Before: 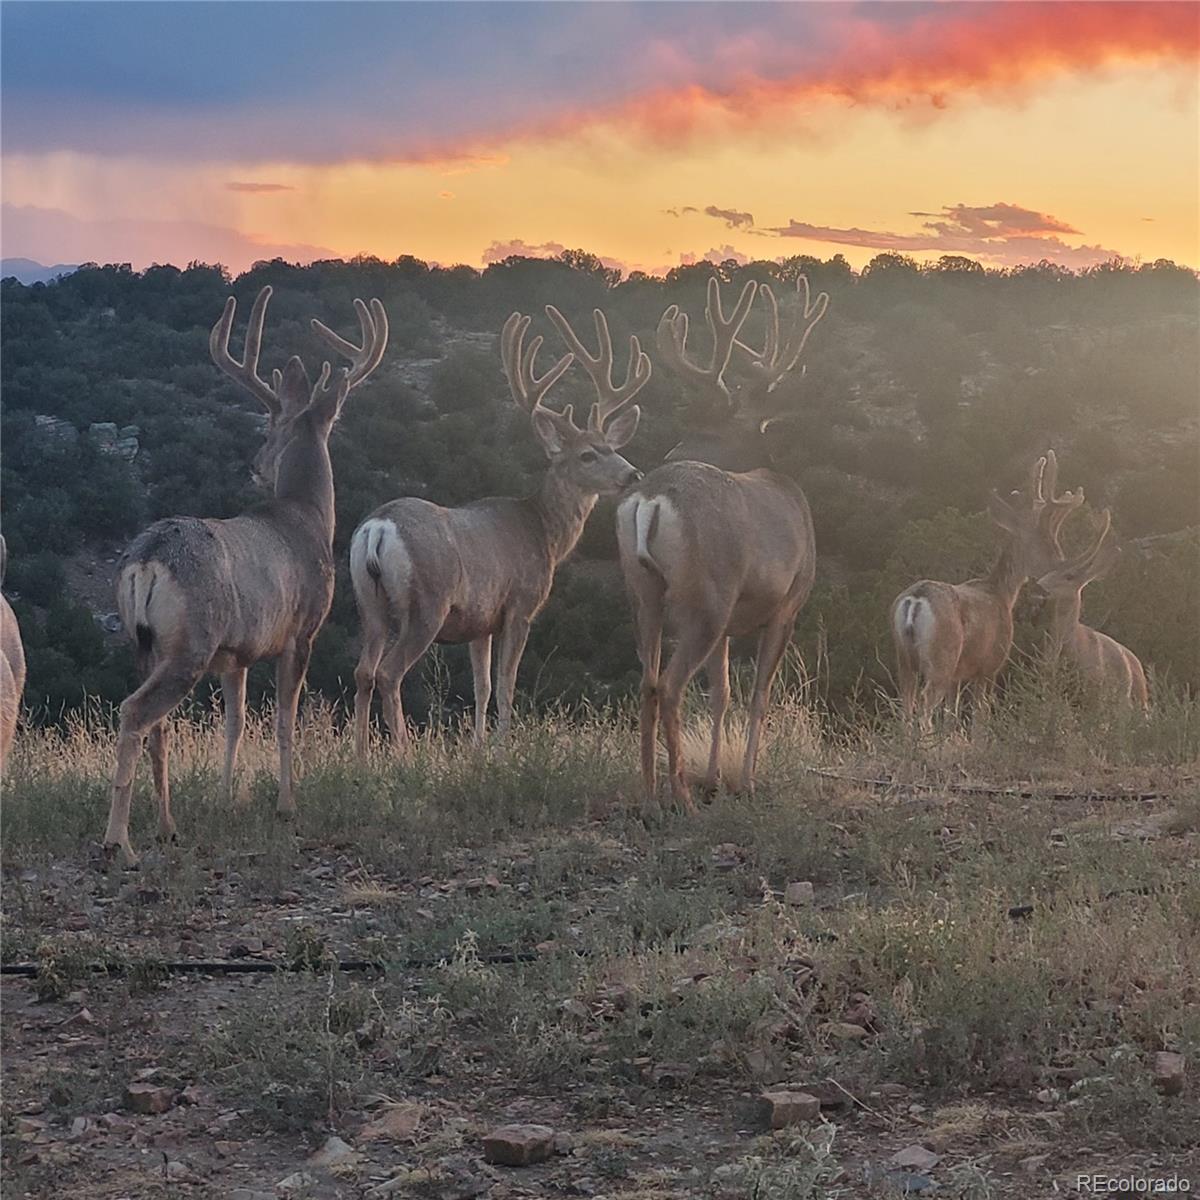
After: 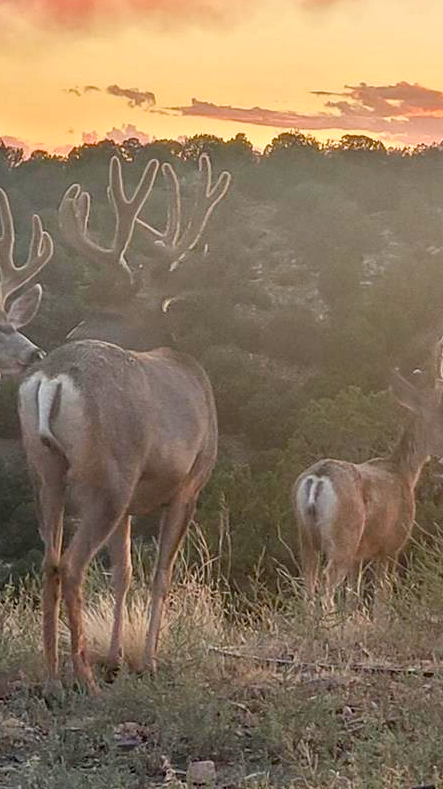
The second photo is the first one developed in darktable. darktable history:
exposure: black level correction 0.007, exposure 0.157 EV, compensate highlight preservation false
local contrast: detail 130%
crop and rotate: left 49.872%, top 10.15%, right 13.148%, bottom 24.05%
color balance rgb: perceptual saturation grading › global saturation 27.286%, perceptual saturation grading › highlights -28.469%, perceptual saturation grading › mid-tones 15.871%, perceptual saturation grading › shadows 33.167%, perceptual brilliance grading › global brilliance 2.936%, perceptual brilliance grading › highlights -2.267%, perceptual brilliance grading › shadows 3.073%
